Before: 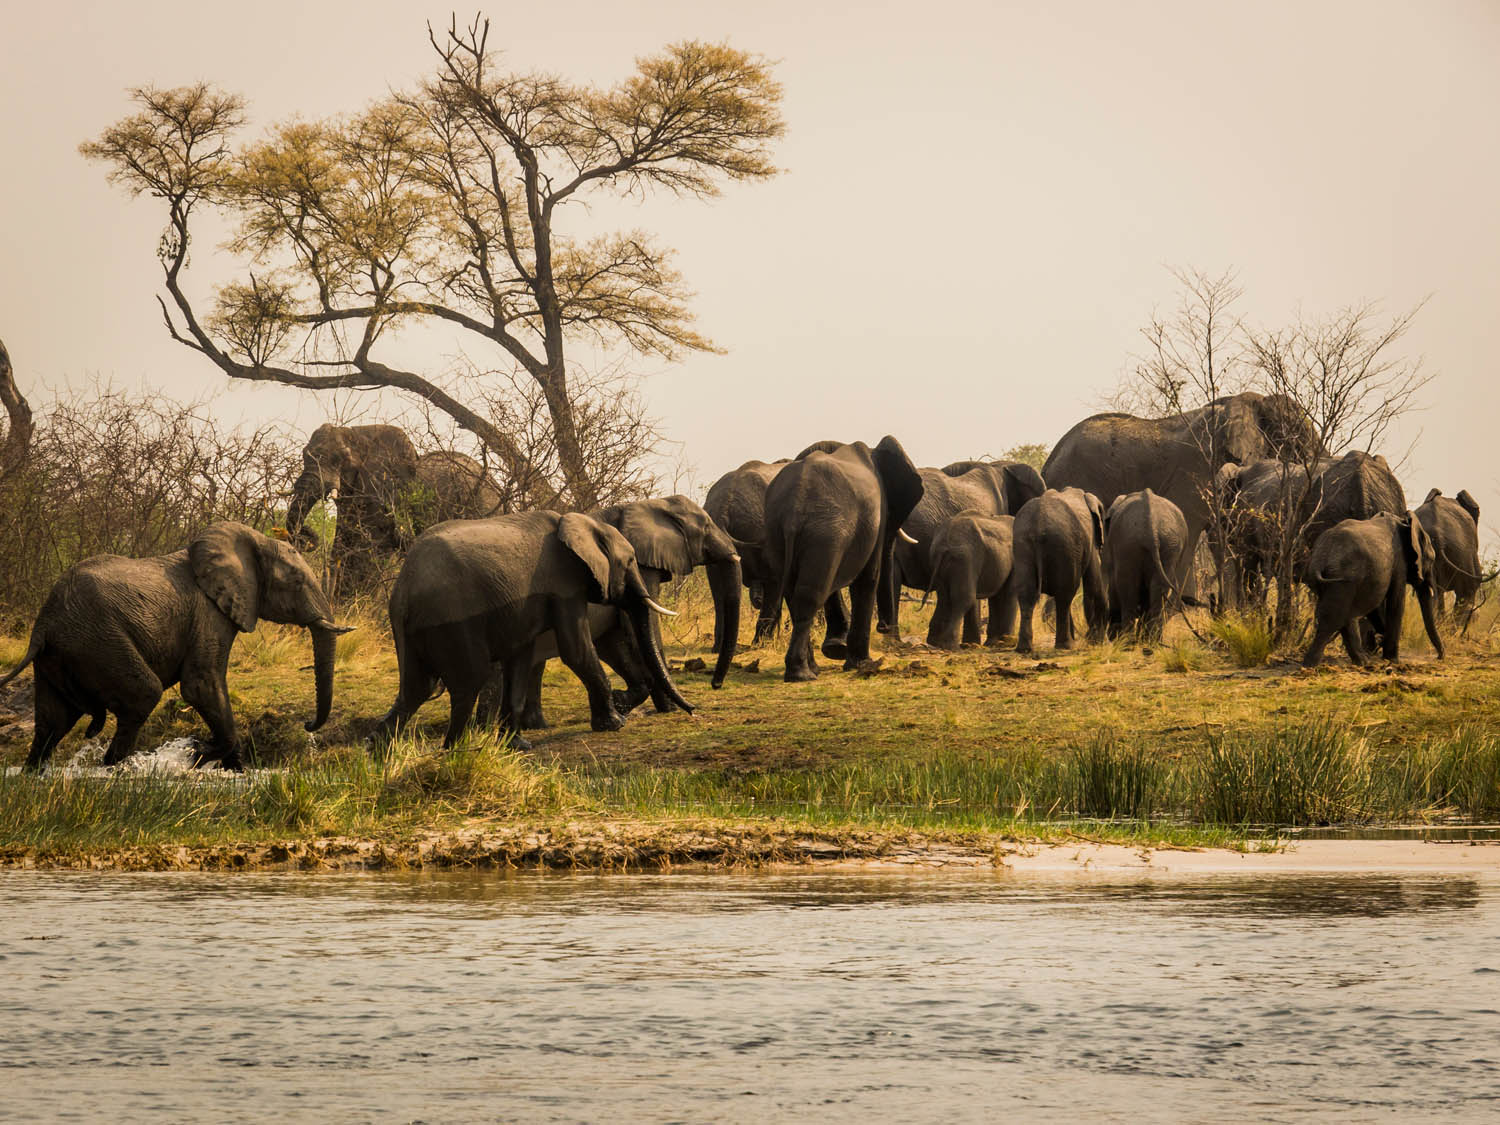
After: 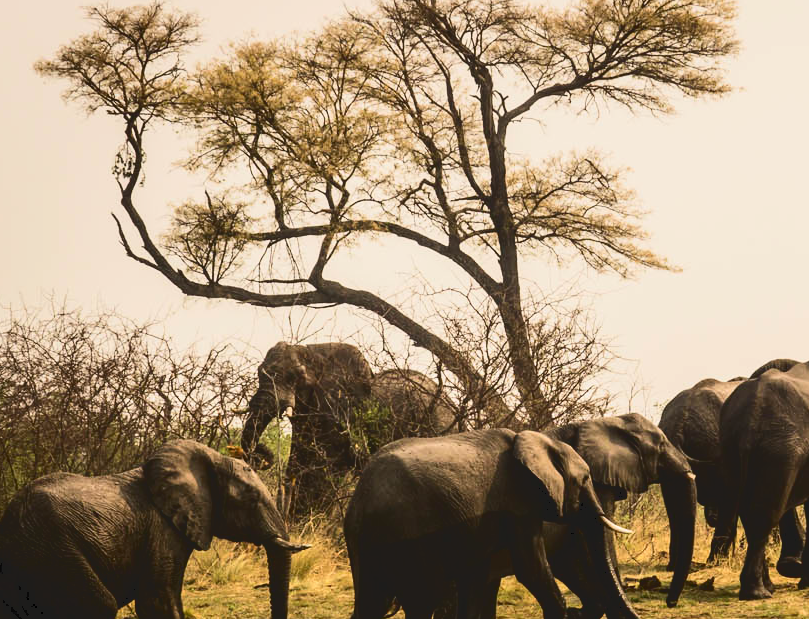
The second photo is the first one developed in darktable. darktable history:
tone curve: curves: ch0 [(0, 0) (0.003, 0.103) (0.011, 0.103) (0.025, 0.105) (0.044, 0.108) (0.069, 0.108) (0.1, 0.111) (0.136, 0.121) (0.177, 0.145) (0.224, 0.174) (0.277, 0.223) (0.335, 0.289) (0.399, 0.374) (0.468, 0.47) (0.543, 0.579) (0.623, 0.687) (0.709, 0.787) (0.801, 0.879) (0.898, 0.942) (1, 1)], color space Lab, independent channels, preserve colors none
crop and rotate: left 3.04%, top 7.371%, right 42.971%, bottom 37.576%
